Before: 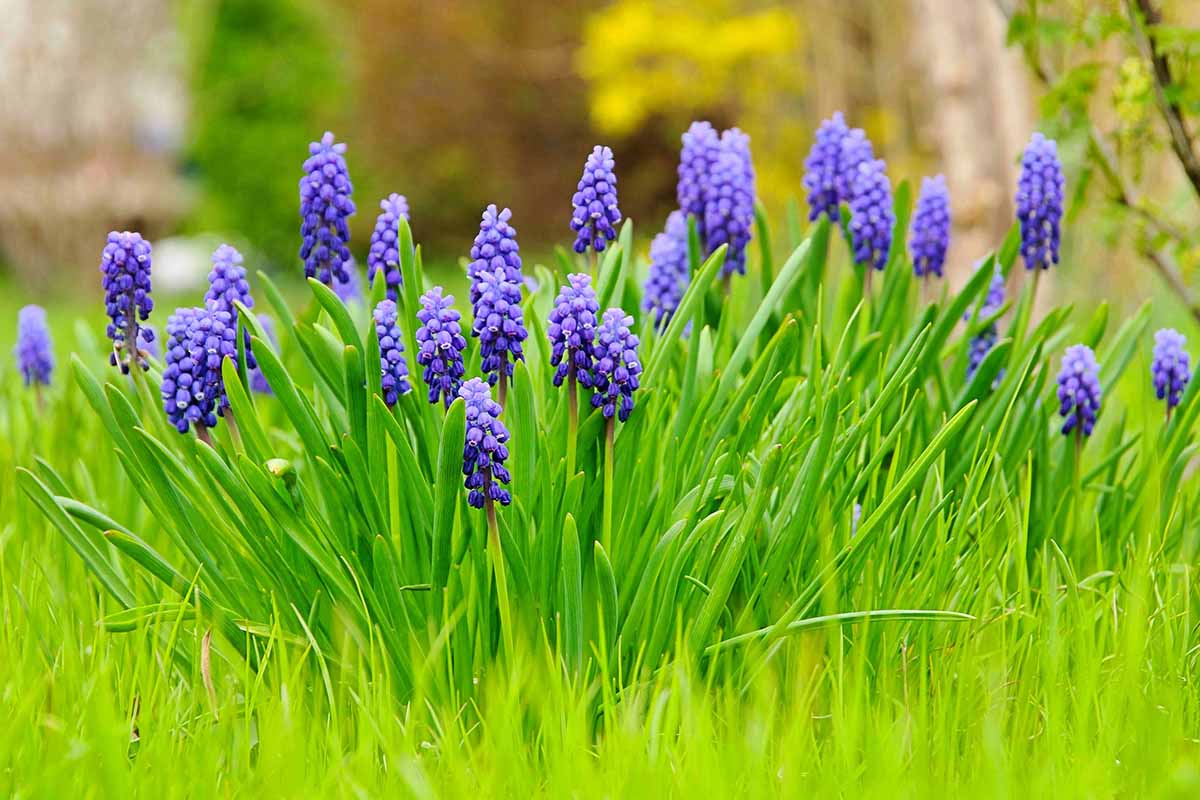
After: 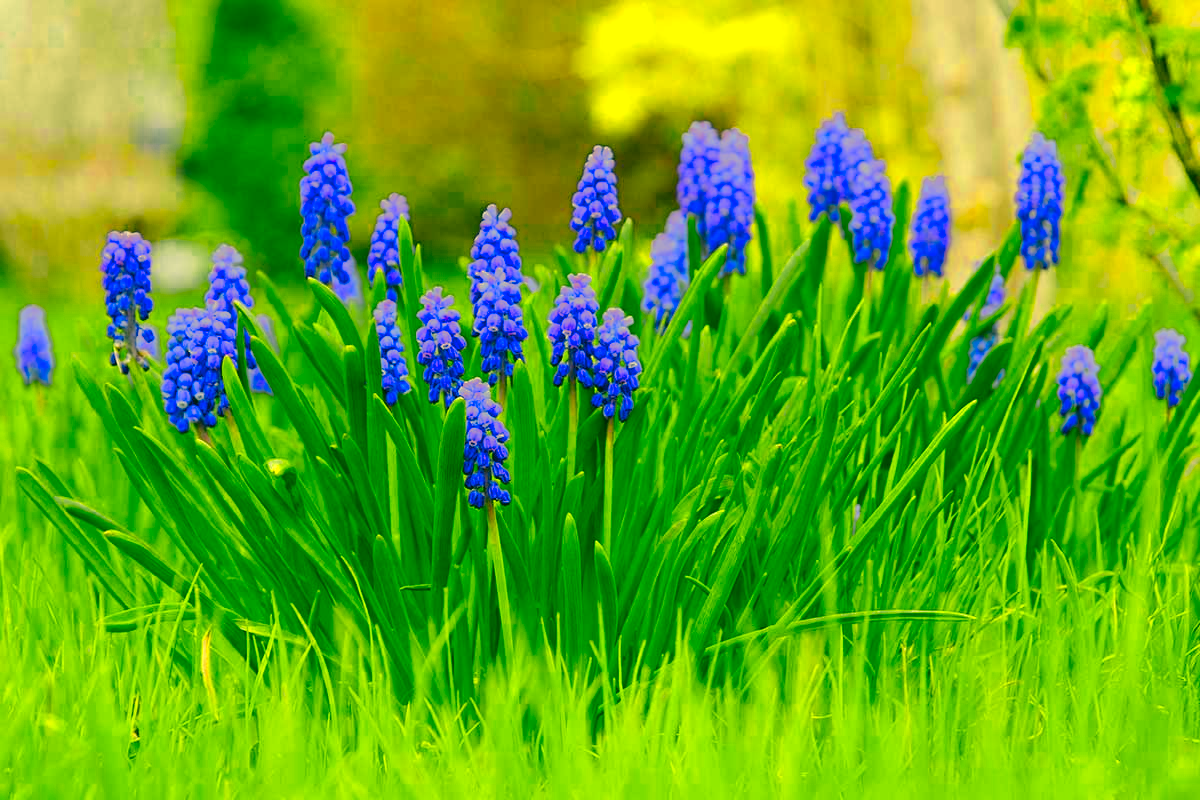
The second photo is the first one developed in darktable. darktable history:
shadows and highlights: shadows -70.35, highlights 33.59, soften with gaussian
color correction: highlights a* 2.2, highlights b* 34.4, shadows a* -36.03, shadows b* -6
color zones: curves: ch0 [(0.004, 0.305) (0.261, 0.623) (0.389, 0.399) (0.708, 0.571) (0.947, 0.34)]; ch1 [(0.025, 0.645) (0.229, 0.584) (0.326, 0.551) (0.484, 0.262) (0.757, 0.643)]
color balance rgb: perceptual saturation grading › global saturation 50.971%, contrast -29.583%
